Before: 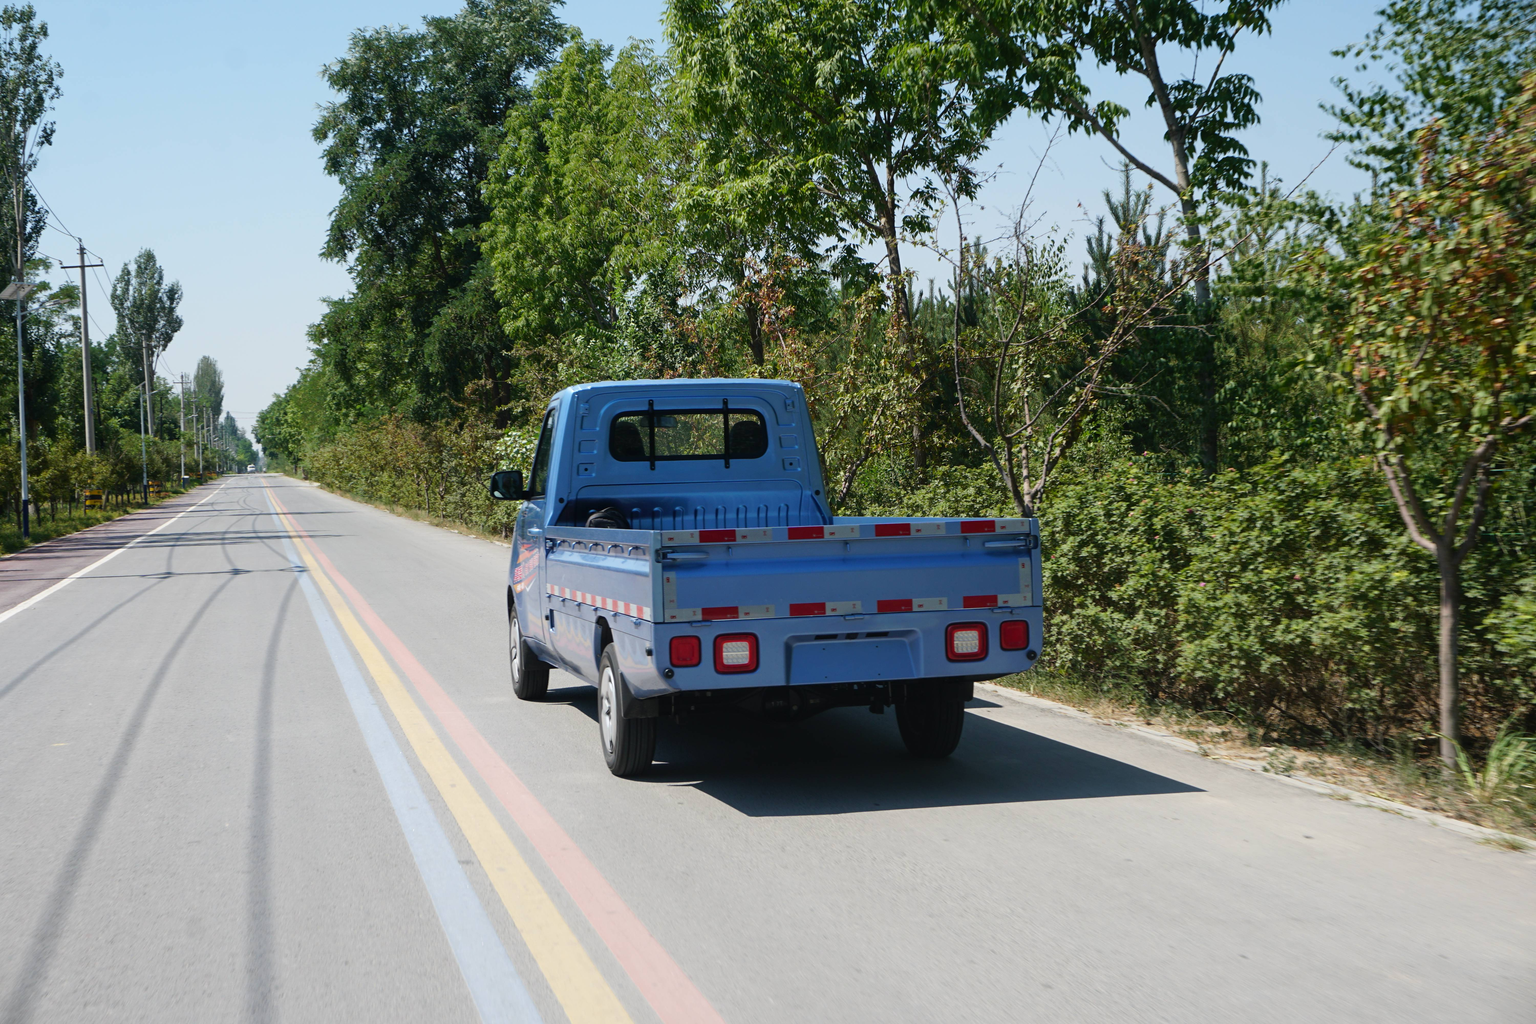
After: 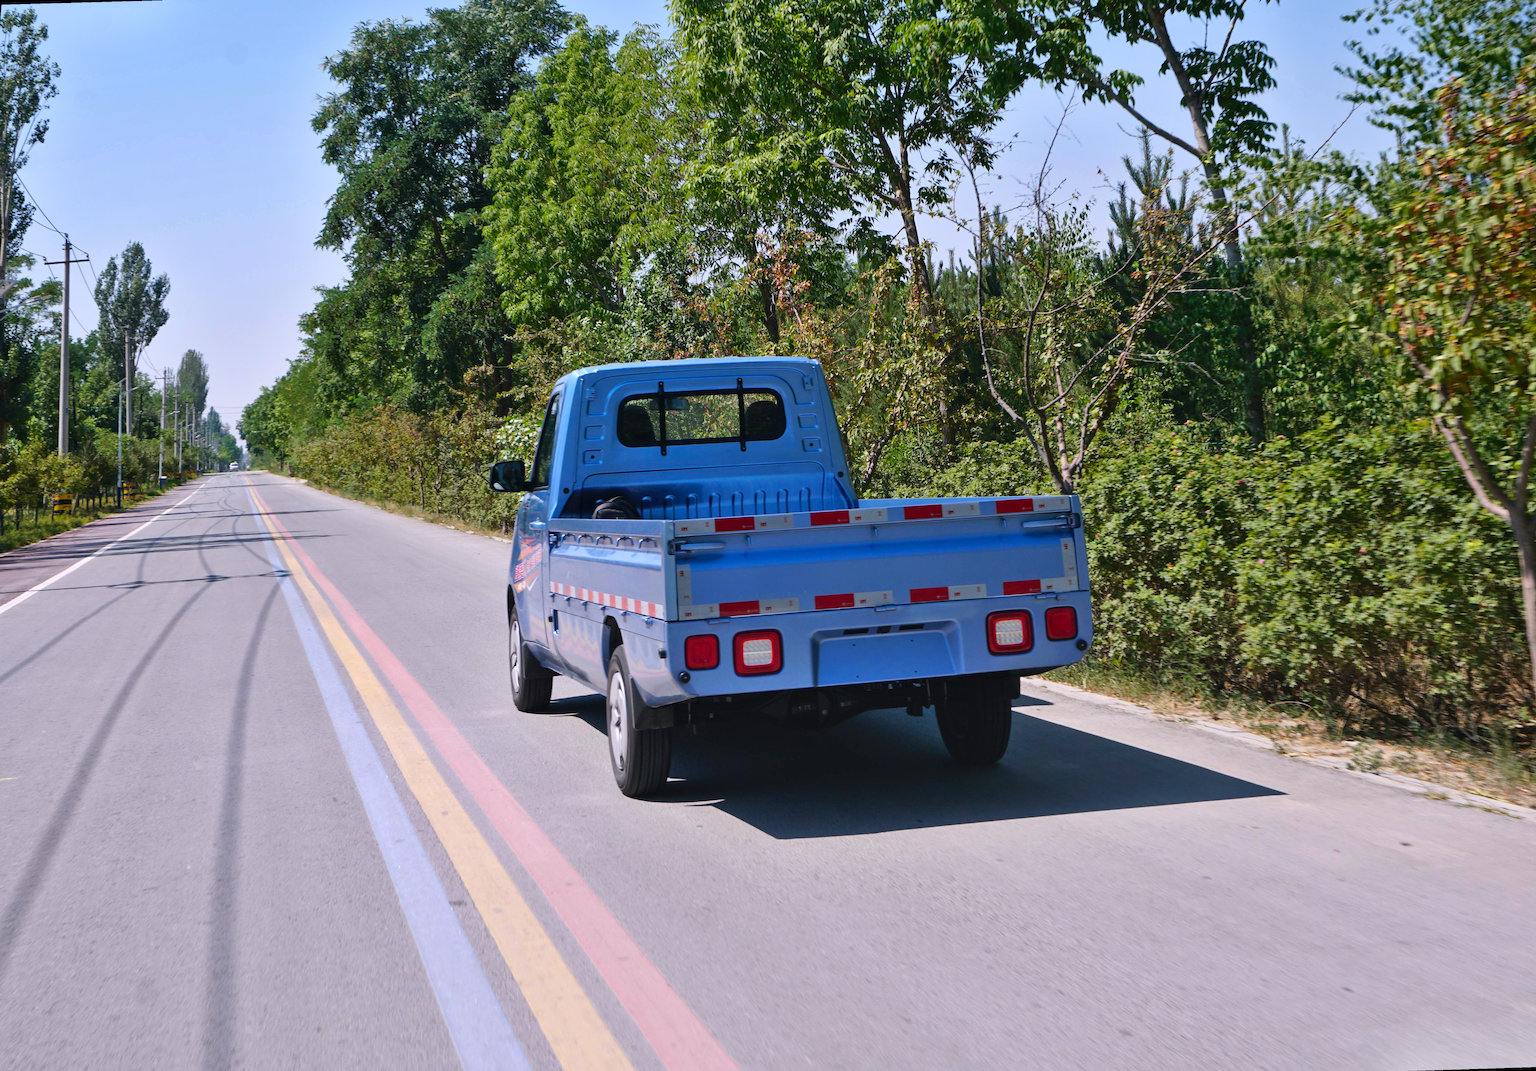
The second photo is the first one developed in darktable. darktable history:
shadows and highlights: low approximation 0.01, soften with gaussian
color correction: highlights a* -4.73, highlights b* 5.06, saturation 0.97
contrast brightness saturation: contrast 0.04, saturation 0.16
rotate and perspective: rotation -1.68°, lens shift (vertical) -0.146, crop left 0.049, crop right 0.912, crop top 0.032, crop bottom 0.96
white balance: red 1.066, blue 1.119
